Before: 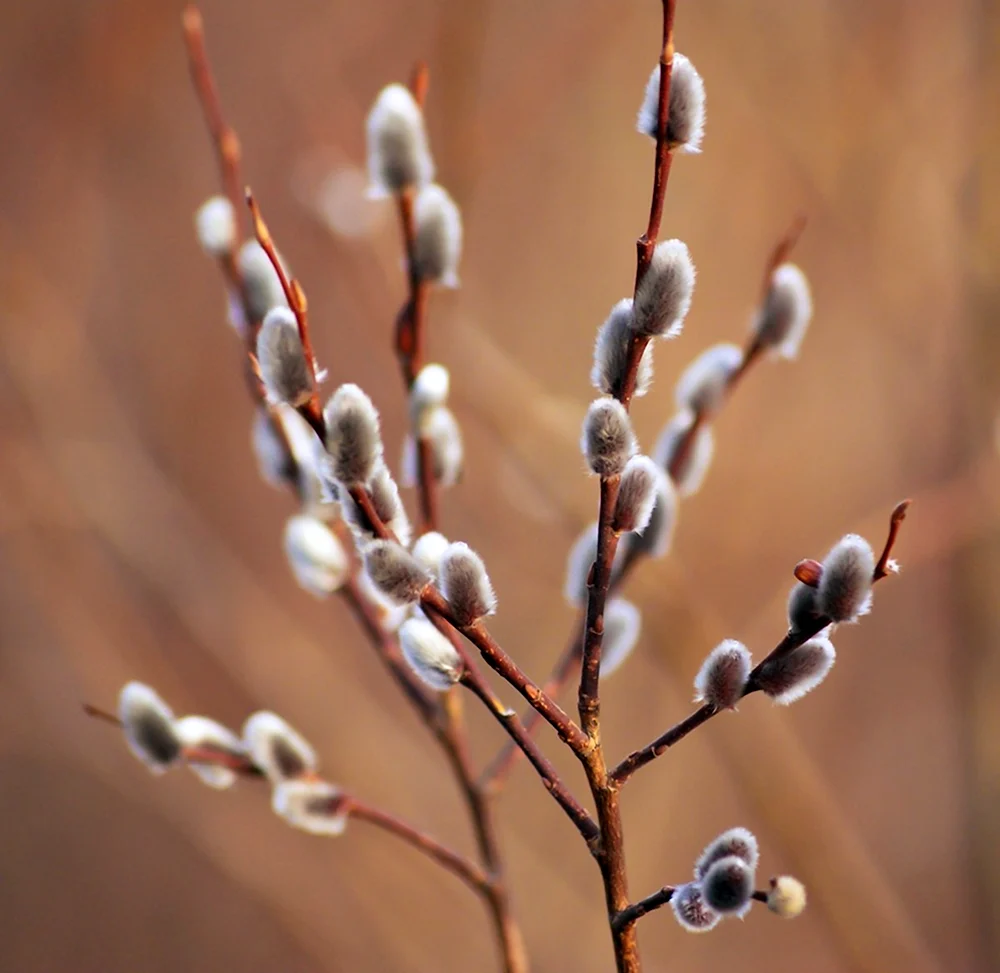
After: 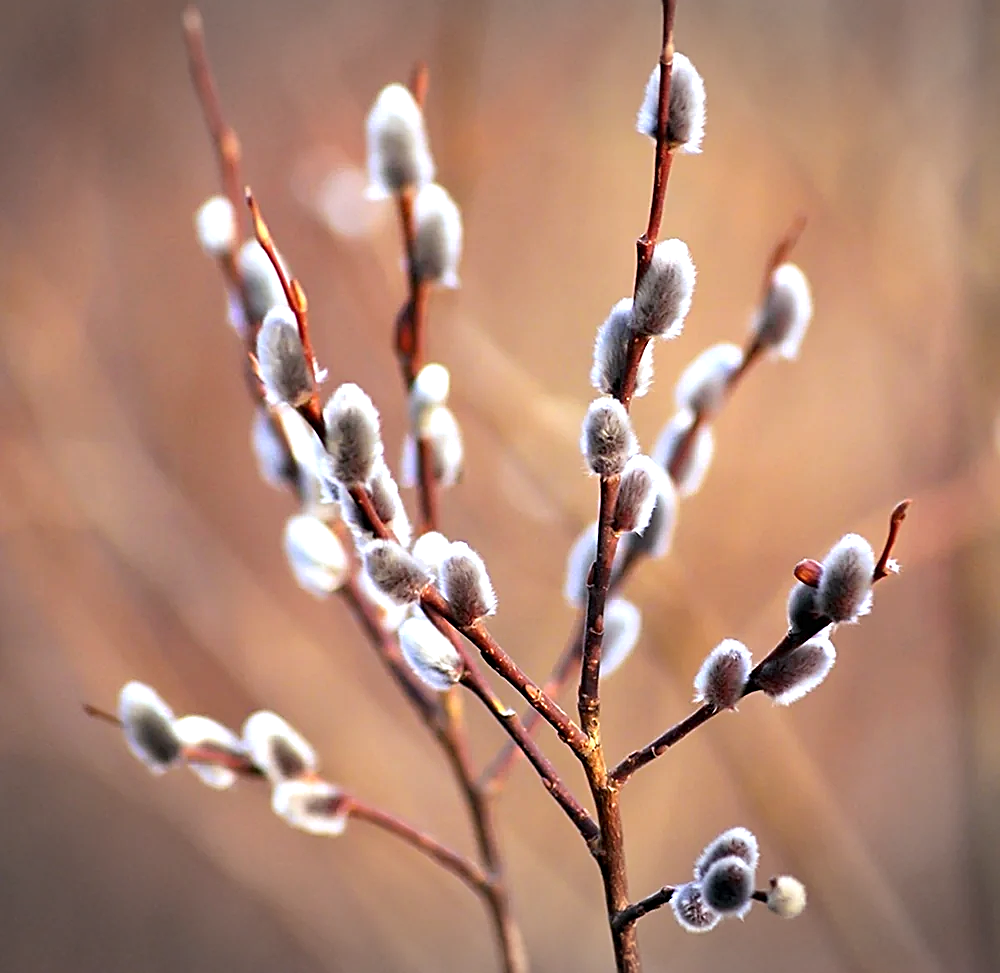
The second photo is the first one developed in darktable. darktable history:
white balance: red 0.954, blue 1.079
vignetting: fall-off start 100%, brightness -0.282, width/height ratio 1.31
sharpen: amount 0.75
exposure: exposure 0.722 EV, compensate highlight preservation false
